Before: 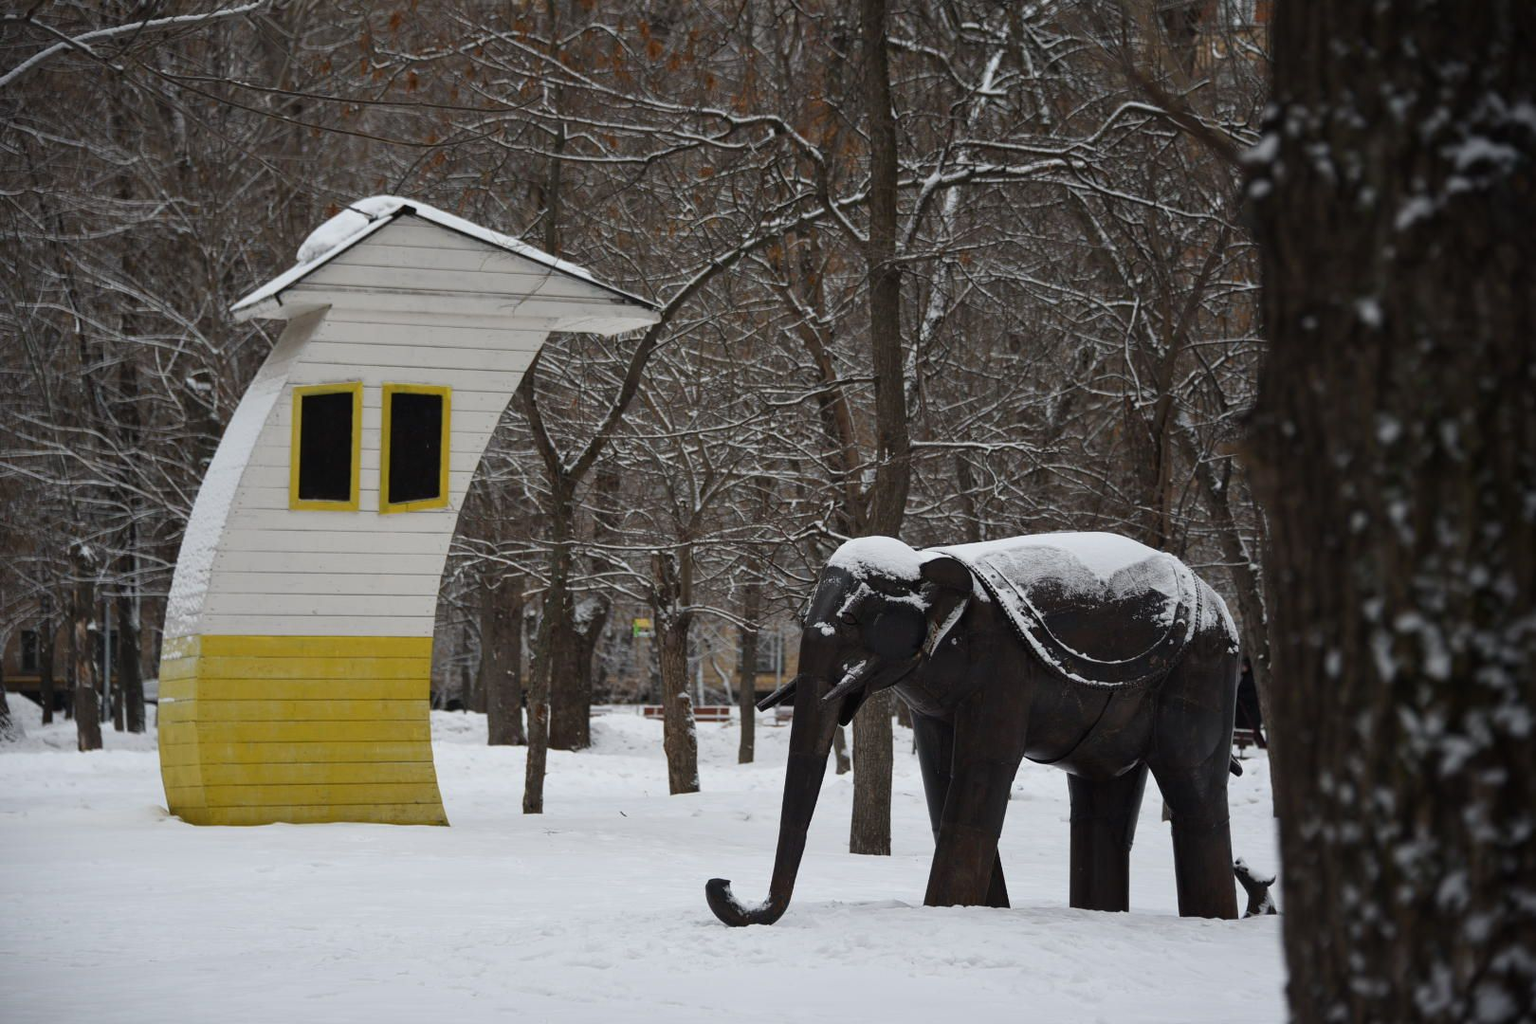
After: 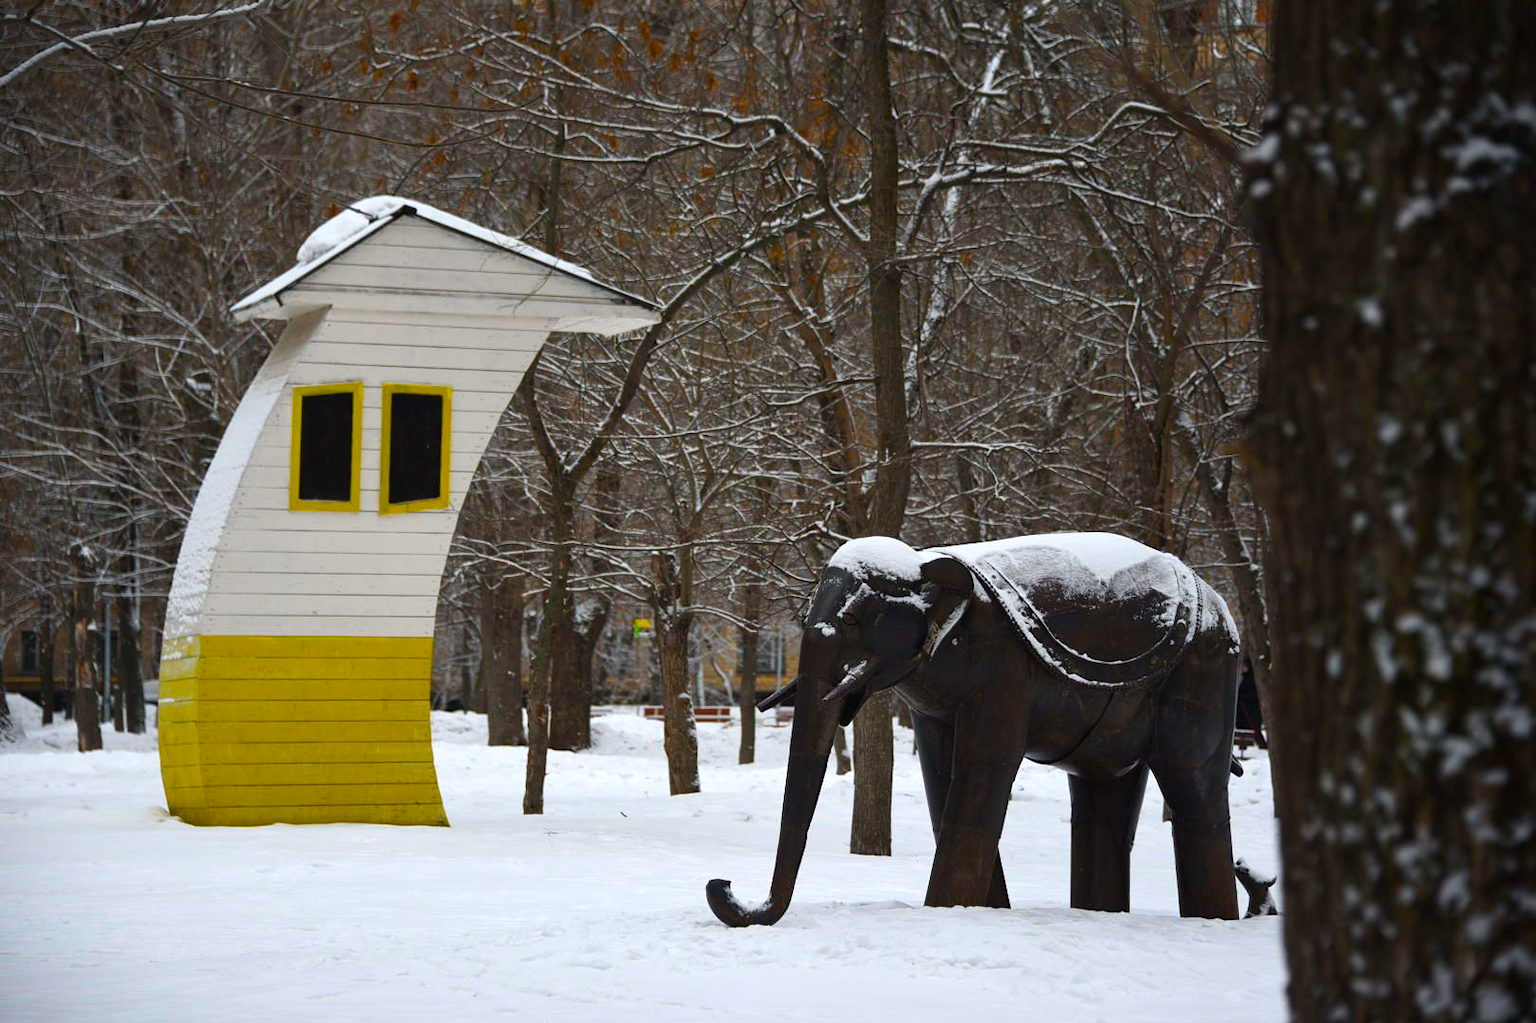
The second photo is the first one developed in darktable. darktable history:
color balance rgb: shadows lift › chroma 0.652%, shadows lift › hue 113.61°, perceptual saturation grading › global saturation 25.692%, perceptual brilliance grading › highlights 11.371%, global vibrance 44.99%
crop: left 0.056%
